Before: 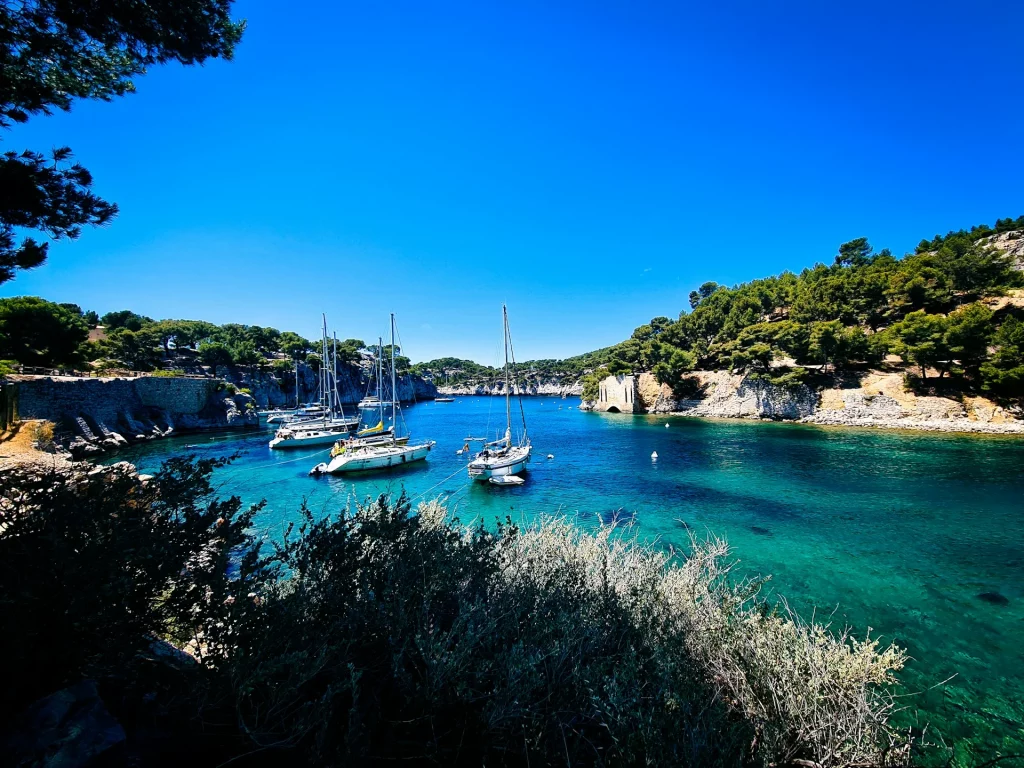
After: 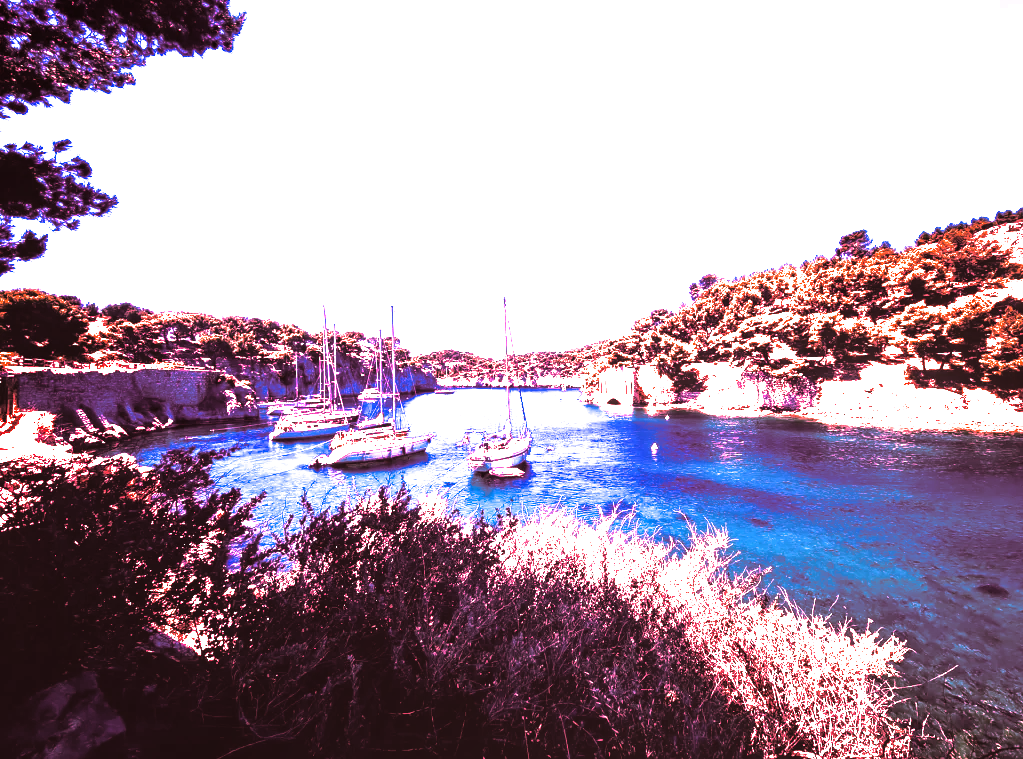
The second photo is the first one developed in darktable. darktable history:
white balance: red 4.26, blue 1.802
crop: top 1.049%, right 0.001%
local contrast: detail 110%
split-toning: on, module defaults
